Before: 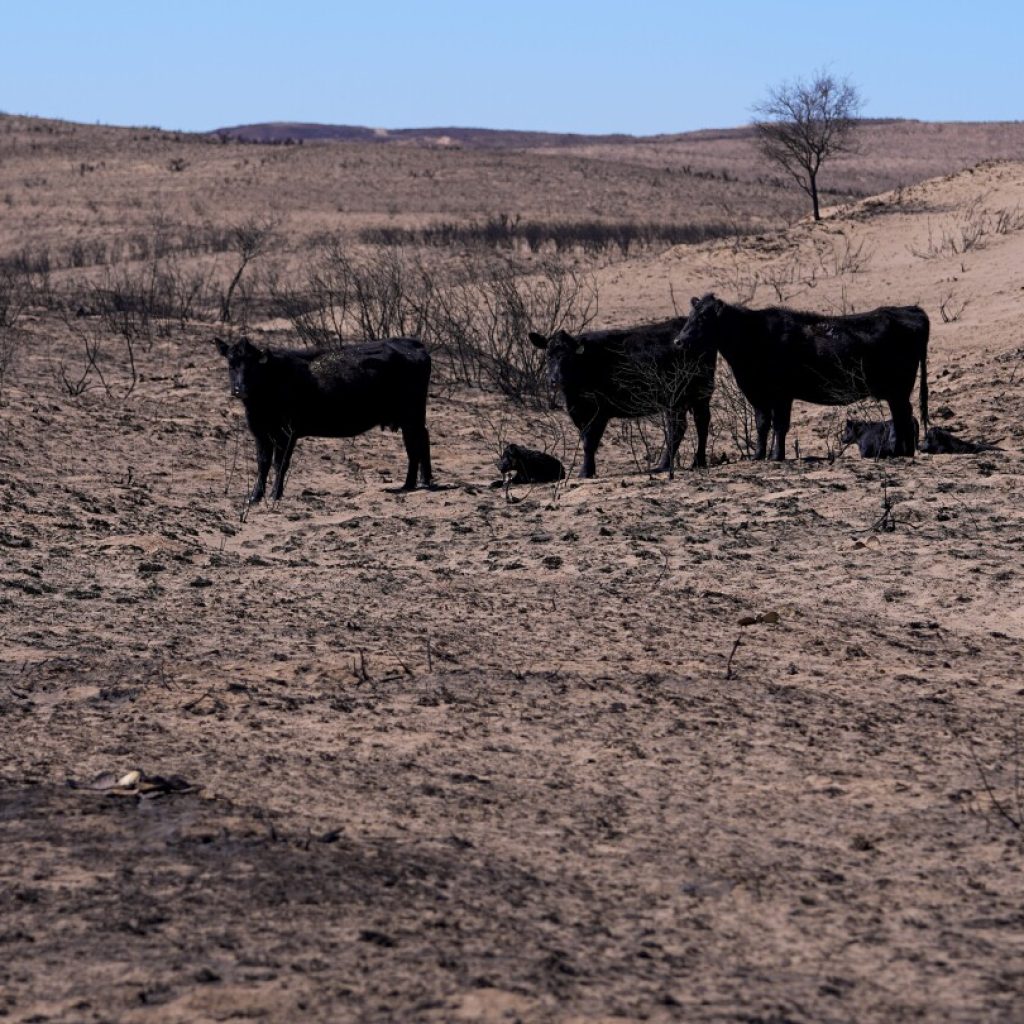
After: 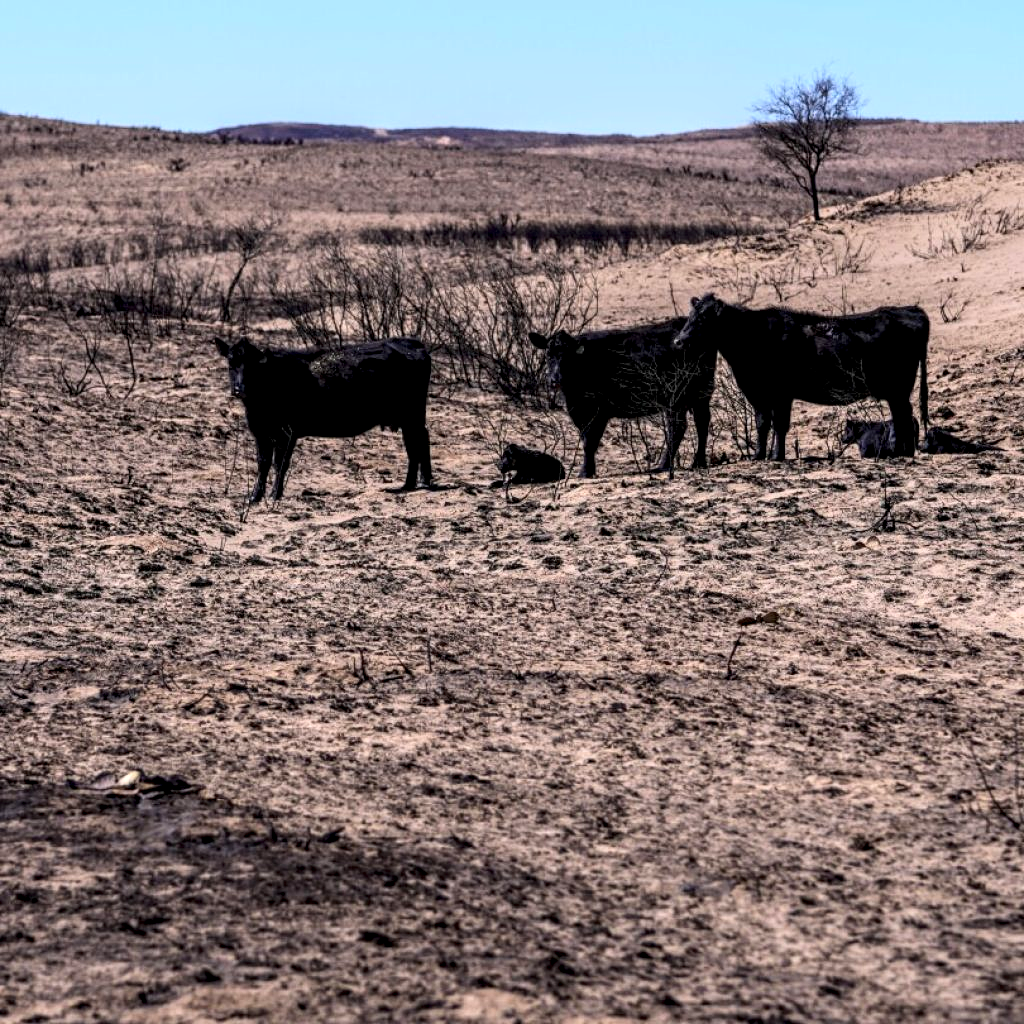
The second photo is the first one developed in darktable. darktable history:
local contrast: detail 160%
contrast brightness saturation: contrast 0.199, brightness 0.157, saturation 0.223
